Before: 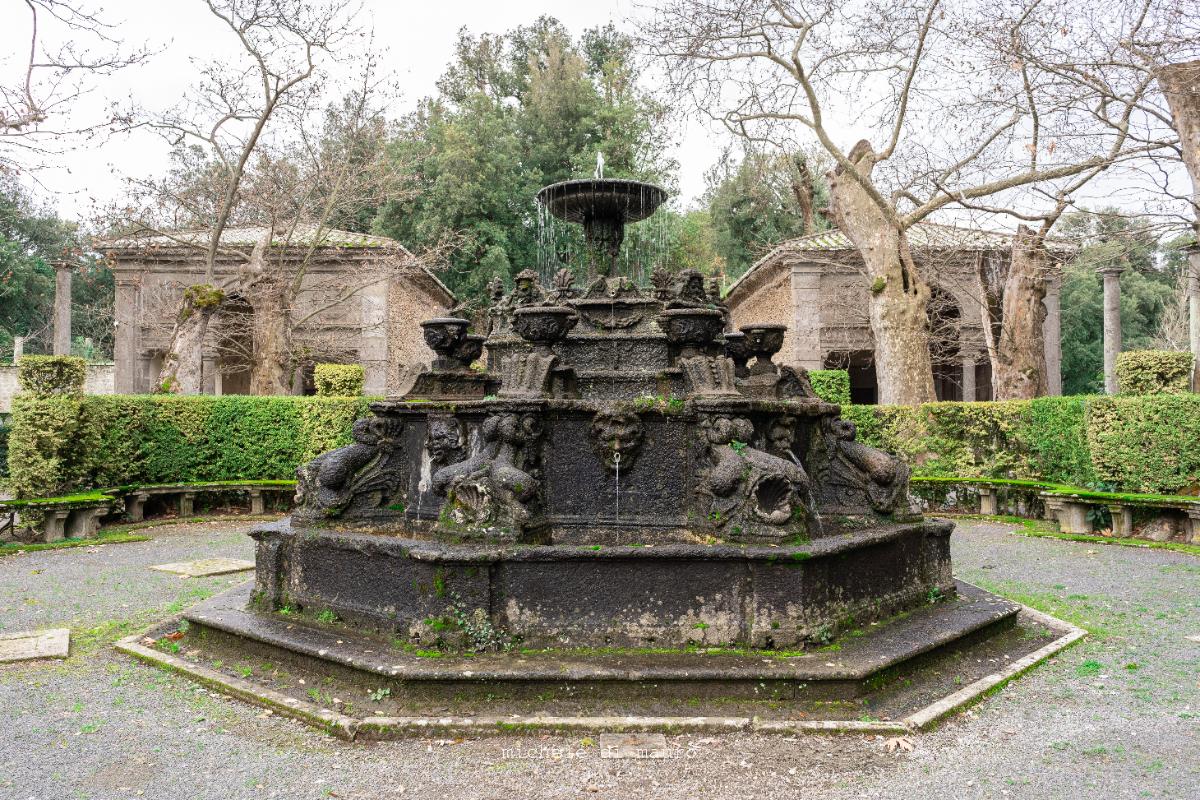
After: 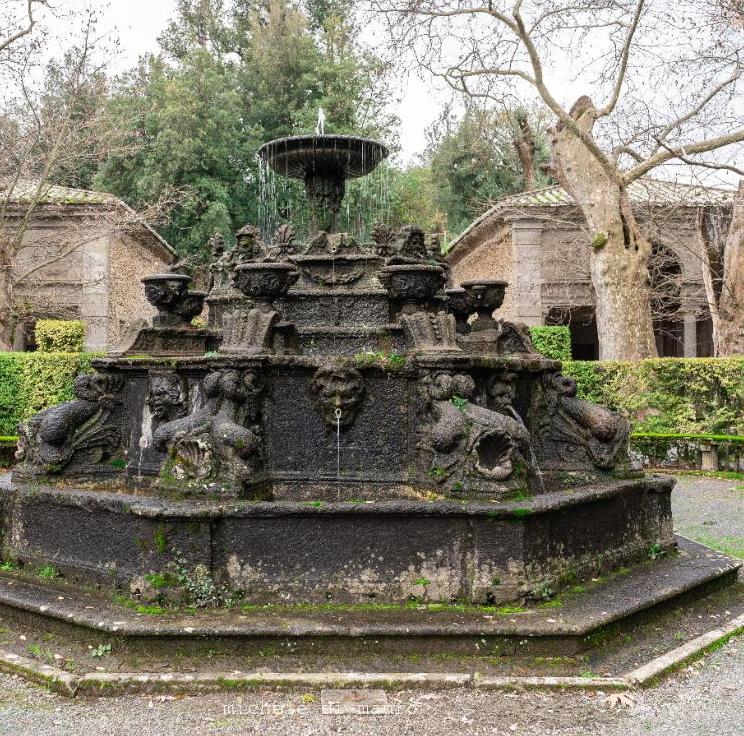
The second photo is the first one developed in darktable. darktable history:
crop and rotate: left 23.323%, top 5.619%, right 14.674%, bottom 2.288%
